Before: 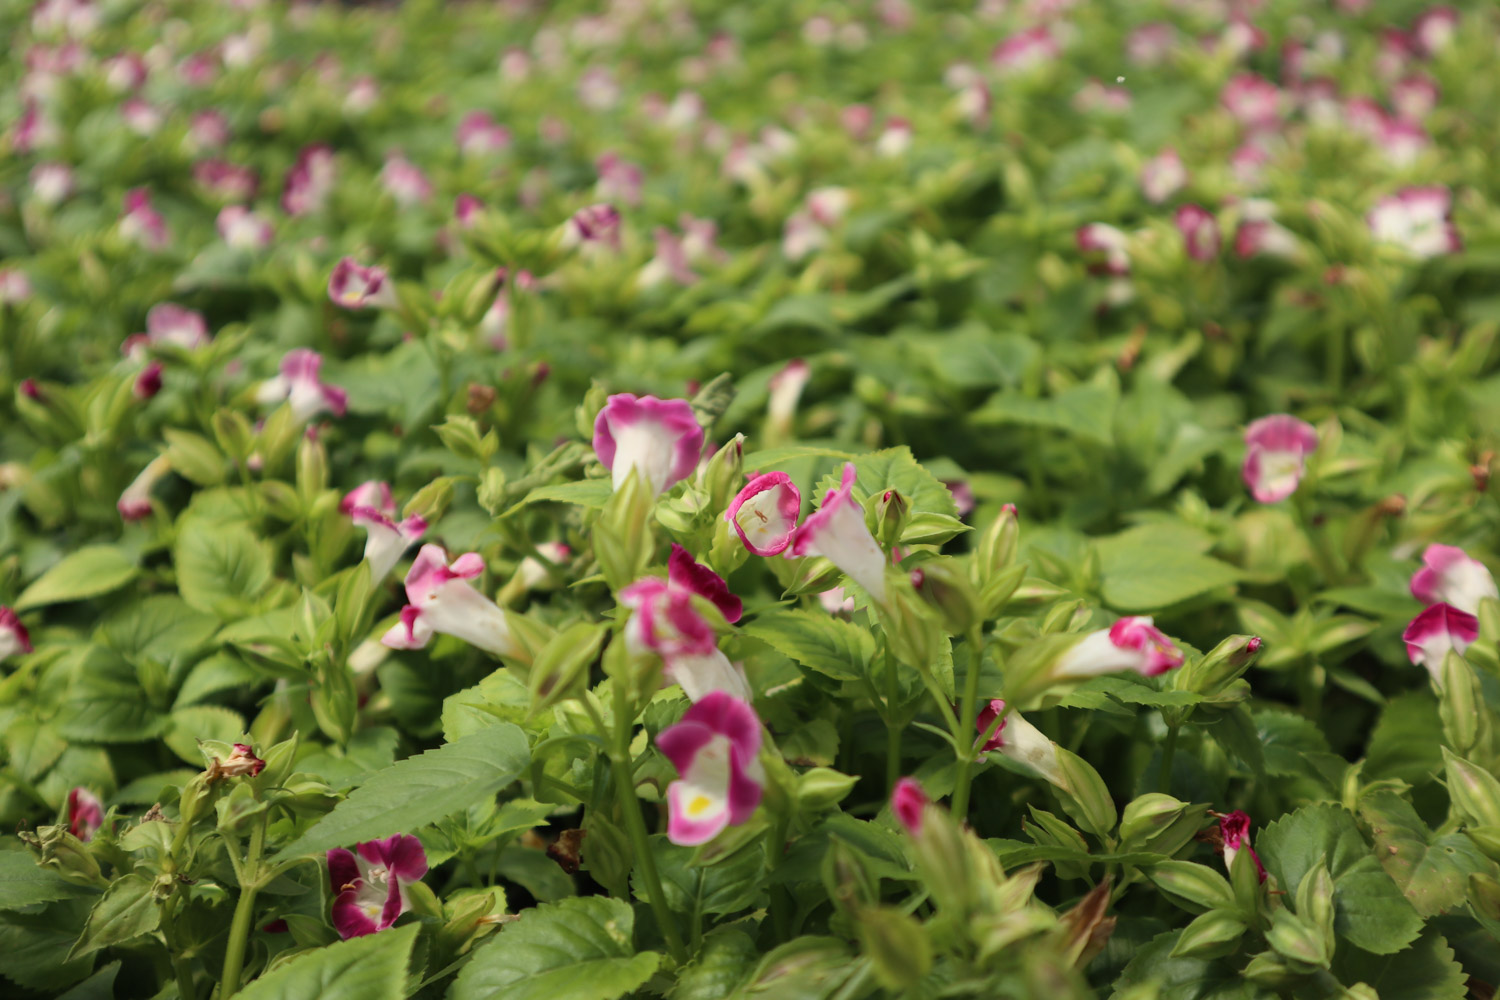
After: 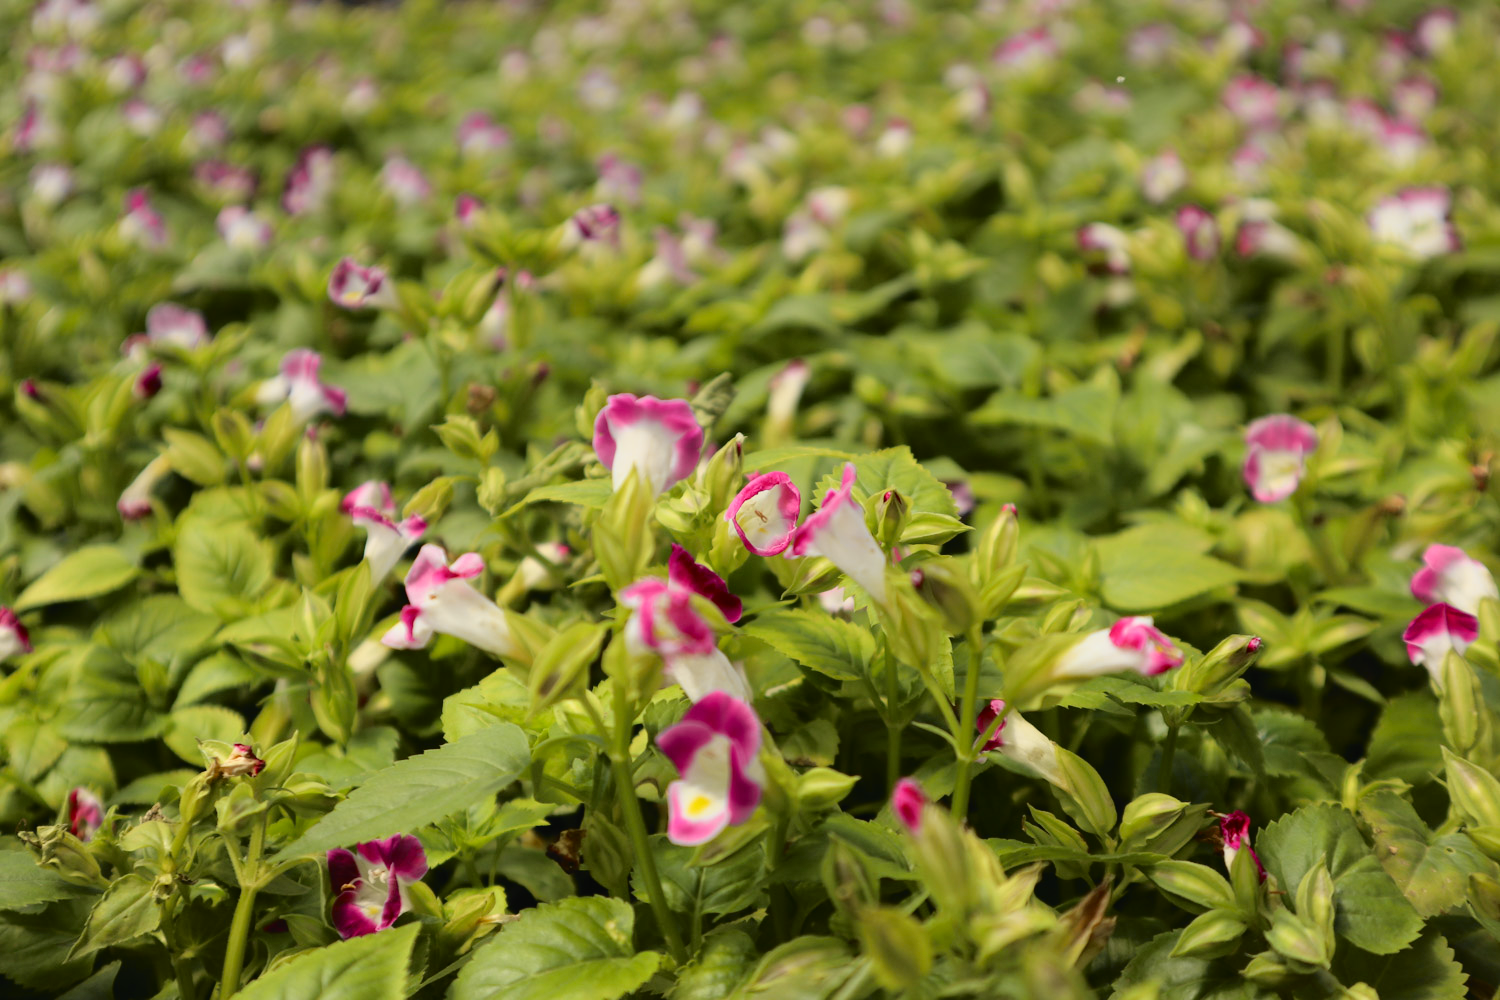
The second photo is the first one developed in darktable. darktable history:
graduated density: on, module defaults
tone curve: curves: ch0 [(0, 0.013) (0.129, 0.1) (0.327, 0.382) (0.489, 0.573) (0.66, 0.748) (0.858, 0.926) (1, 0.977)]; ch1 [(0, 0) (0.353, 0.344) (0.45, 0.46) (0.498, 0.498) (0.521, 0.512) (0.563, 0.559) (0.592, 0.585) (0.647, 0.68) (1, 1)]; ch2 [(0, 0) (0.333, 0.346) (0.375, 0.375) (0.427, 0.44) (0.476, 0.492) (0.511, 0.508) (0.528, 0.533) (0.579, 0.61) (0.612, 0.644) (0.66, 0.715) (1, 1)], color space Lab, independent channels, preserve colors none
tone equalizer: on, module defaults
